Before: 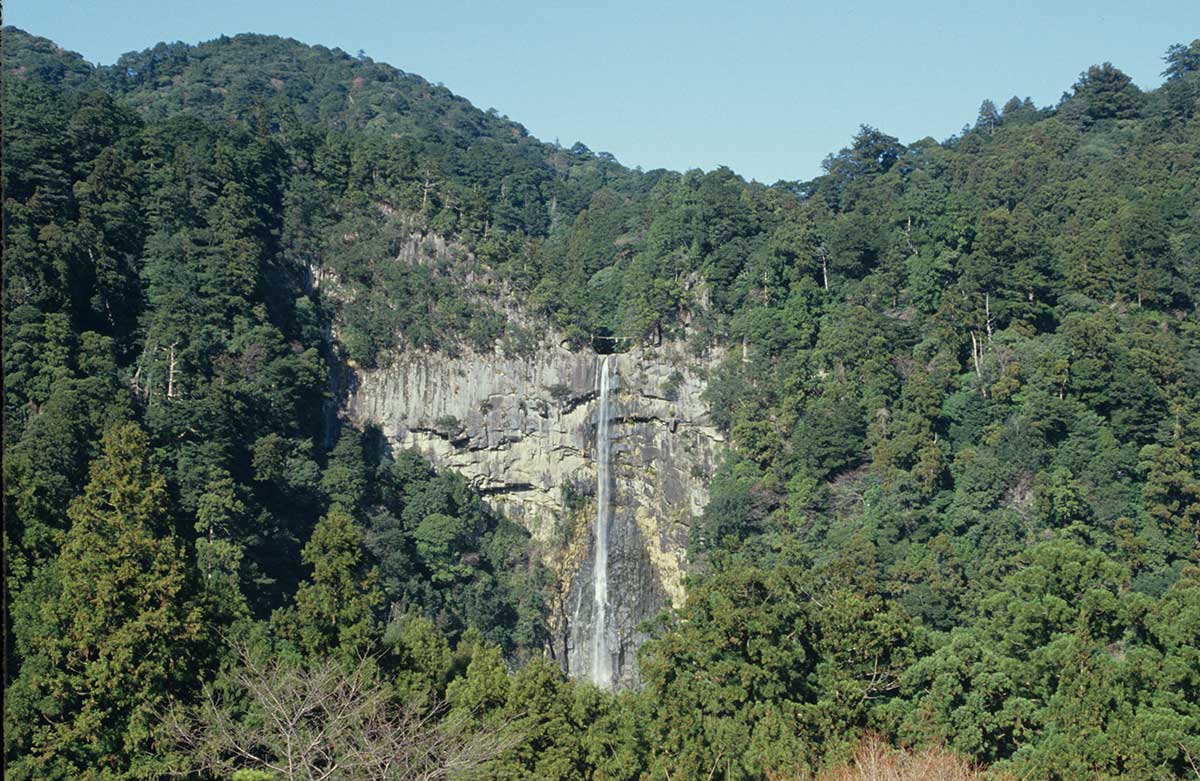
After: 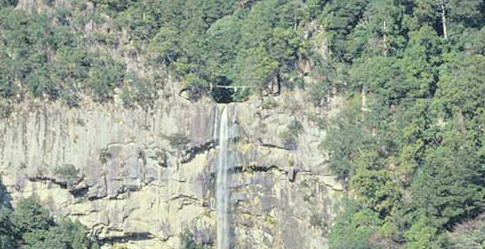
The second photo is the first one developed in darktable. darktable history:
crop: left 31.751%, top 32.172%, right 27.8%, bottom 35.83%
white balance: red 1.009, blue 0.985
global tonemap: drago (0.7, 100)
